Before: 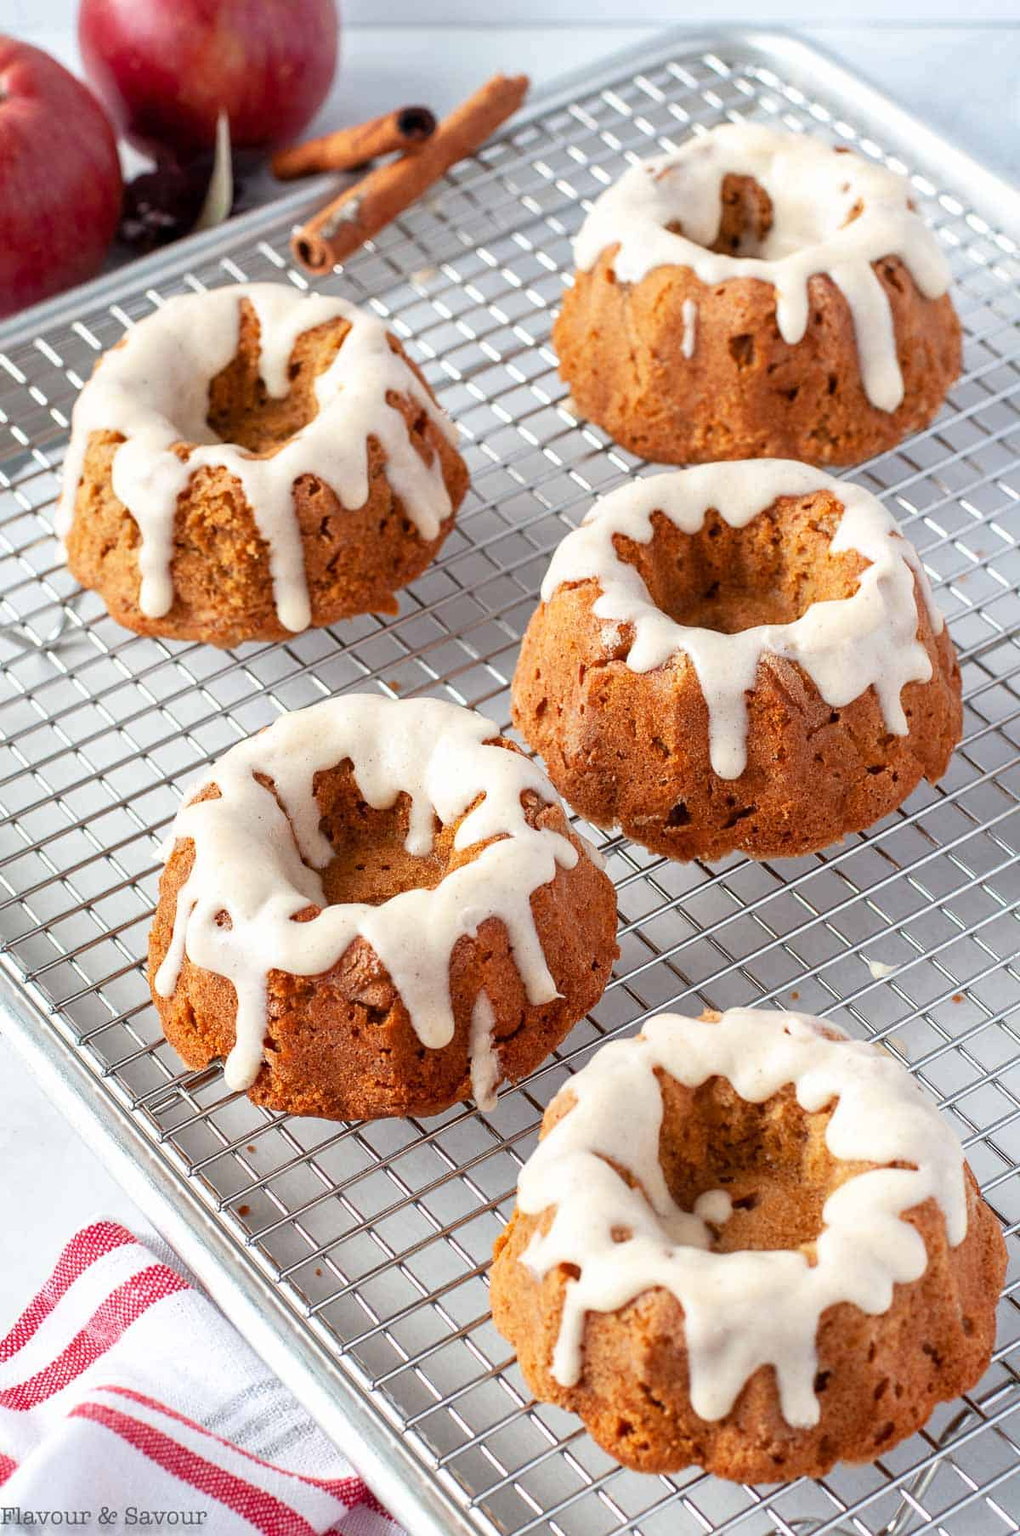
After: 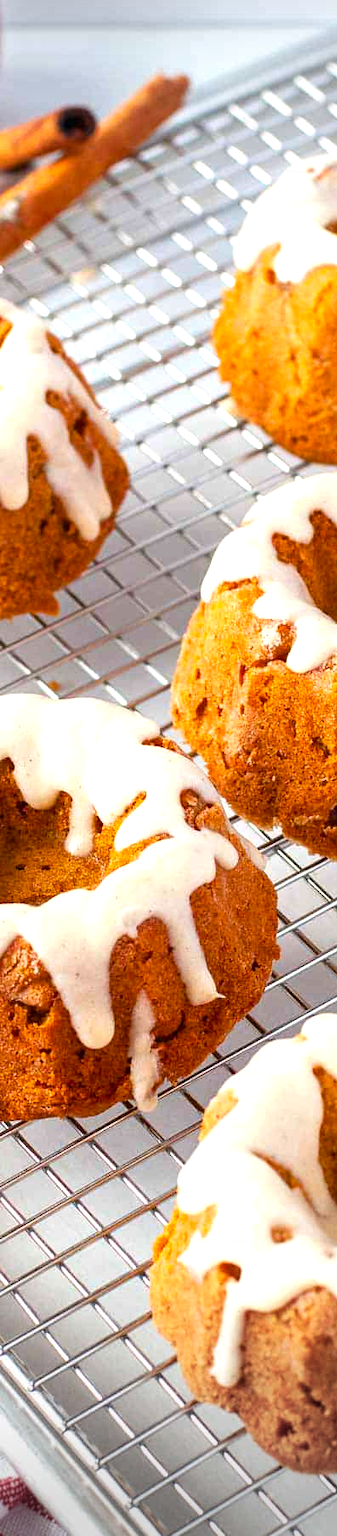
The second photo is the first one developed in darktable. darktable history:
color balance rgb: shadows lift › chroma 0.715%, shadows lift › hue 113.22°, perceptual saturation grading › global saturation 25.821%, global vibrance 20%
vignetting: fall-off start 100.4%, center (0.035, -0.084), width/height ratio 1.302, unbound false
crop: left 33.335%, right 33.53%
exposure: black level correction 0, exposure 0.499 EV, compensate highlight preservation false
